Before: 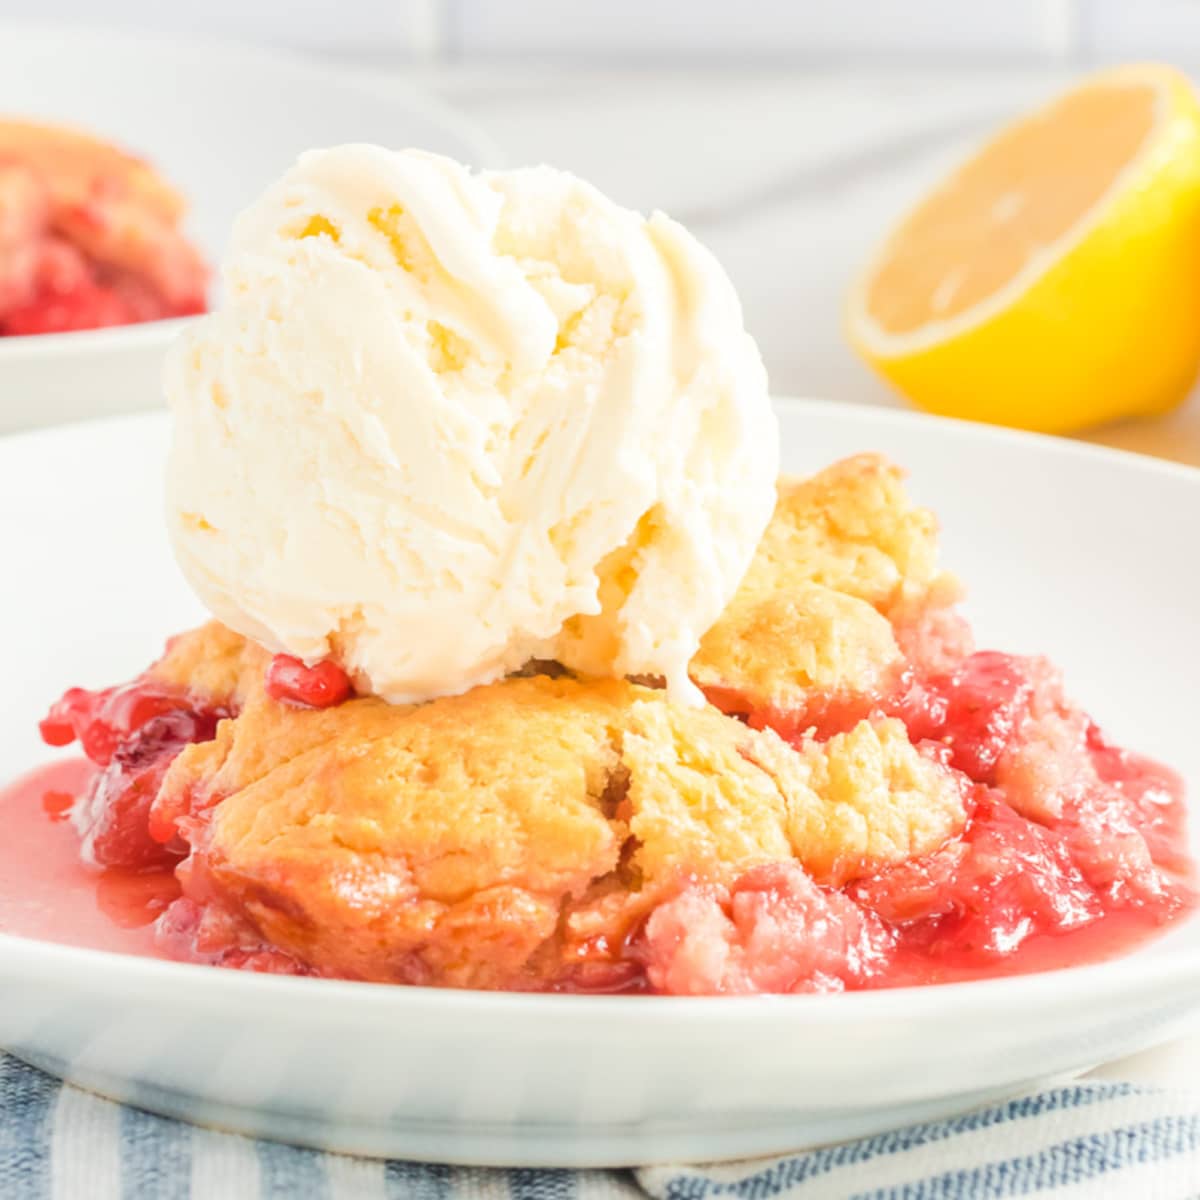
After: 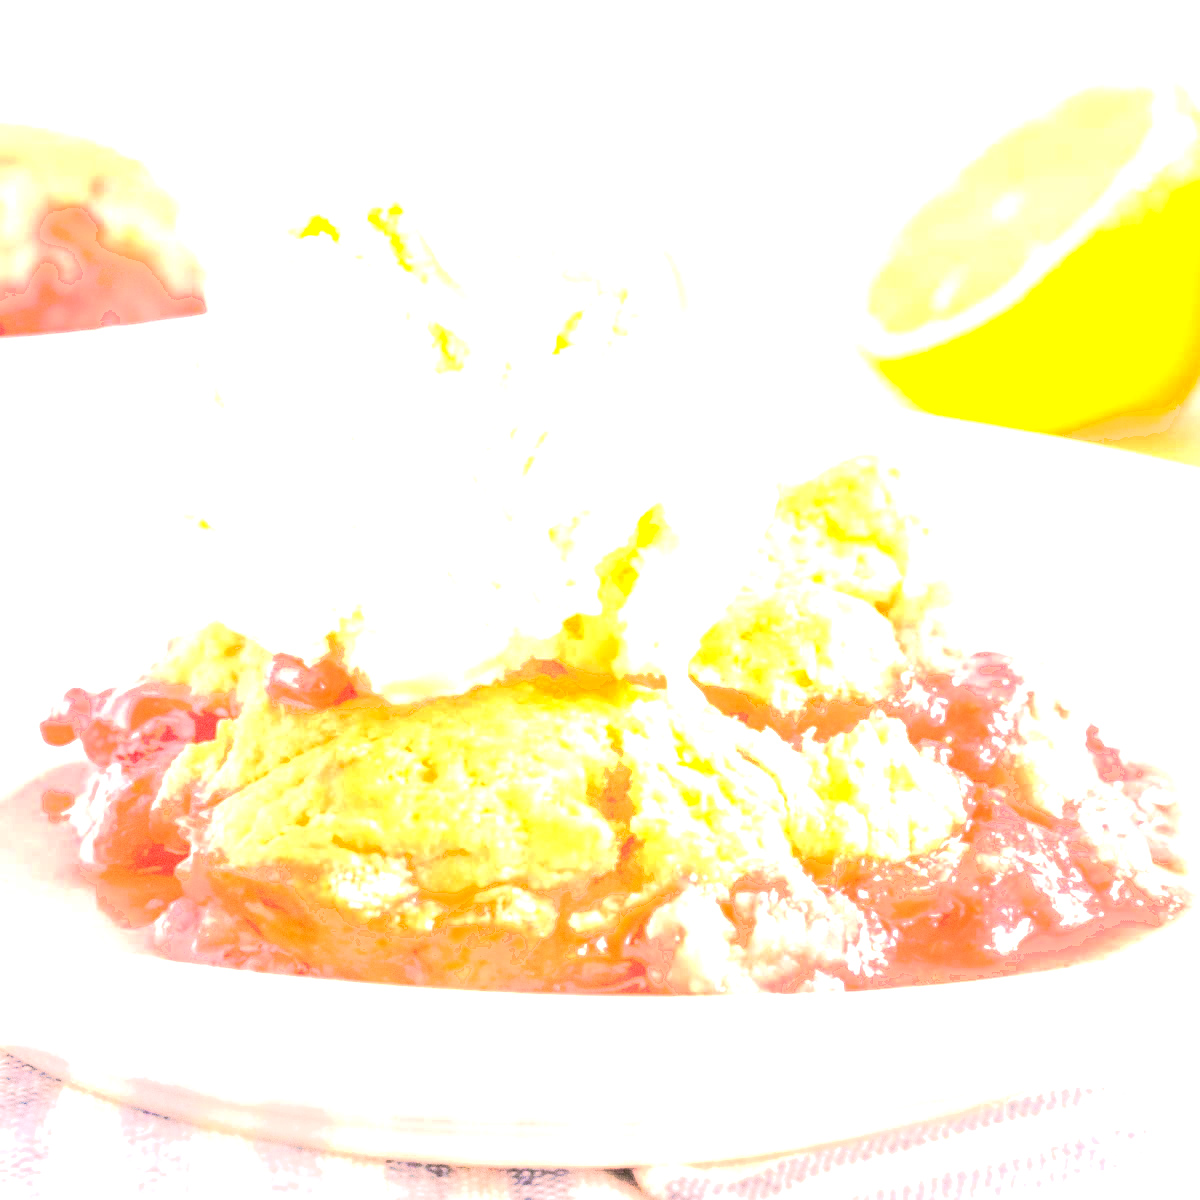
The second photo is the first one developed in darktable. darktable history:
tone curve: curves: ch0 [(0, 0) (0.003, 0.003) (0.011, 0.011) (0.025, 0.024) (0.044, 0.044) (0.069, 0.068) (0.1, 0.098) (0.136, 0.133) (0.177, 0.174) (0.224, 0.22) (0.277, 0.272) (0.335, 0.329) (0.399, 0.392) (0.468, 0.46) (0.543, 0.607) (0.623, 0.676) (0.709, 0.75) (0.801, 0.828) (0.898, 0.912) (1, 1)], preserve colors none
shadows and highlights: shadows -70, highlights 35, soften with gaussian
exposure: black level correction 0, exposure 1.379 EV, compensate exposure bias true, compensate highlight preservation false
color correction: highlights a* 21.16, highlights b* 19.61
white balance: red 1.05, blue 1.072
grain: coarseness 0.09 ISO, strength 40%
